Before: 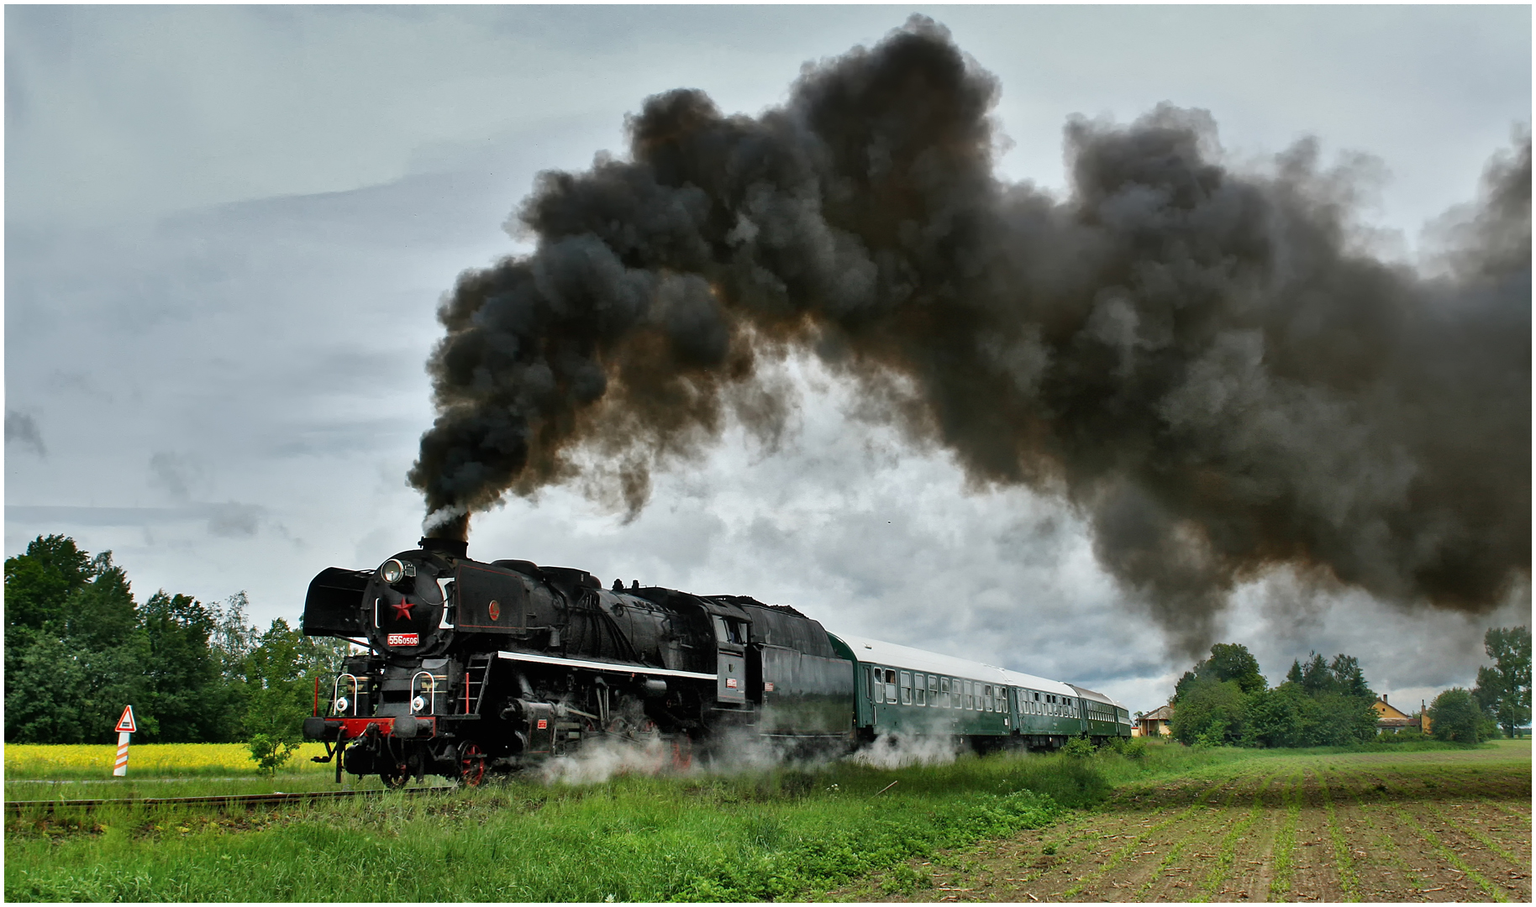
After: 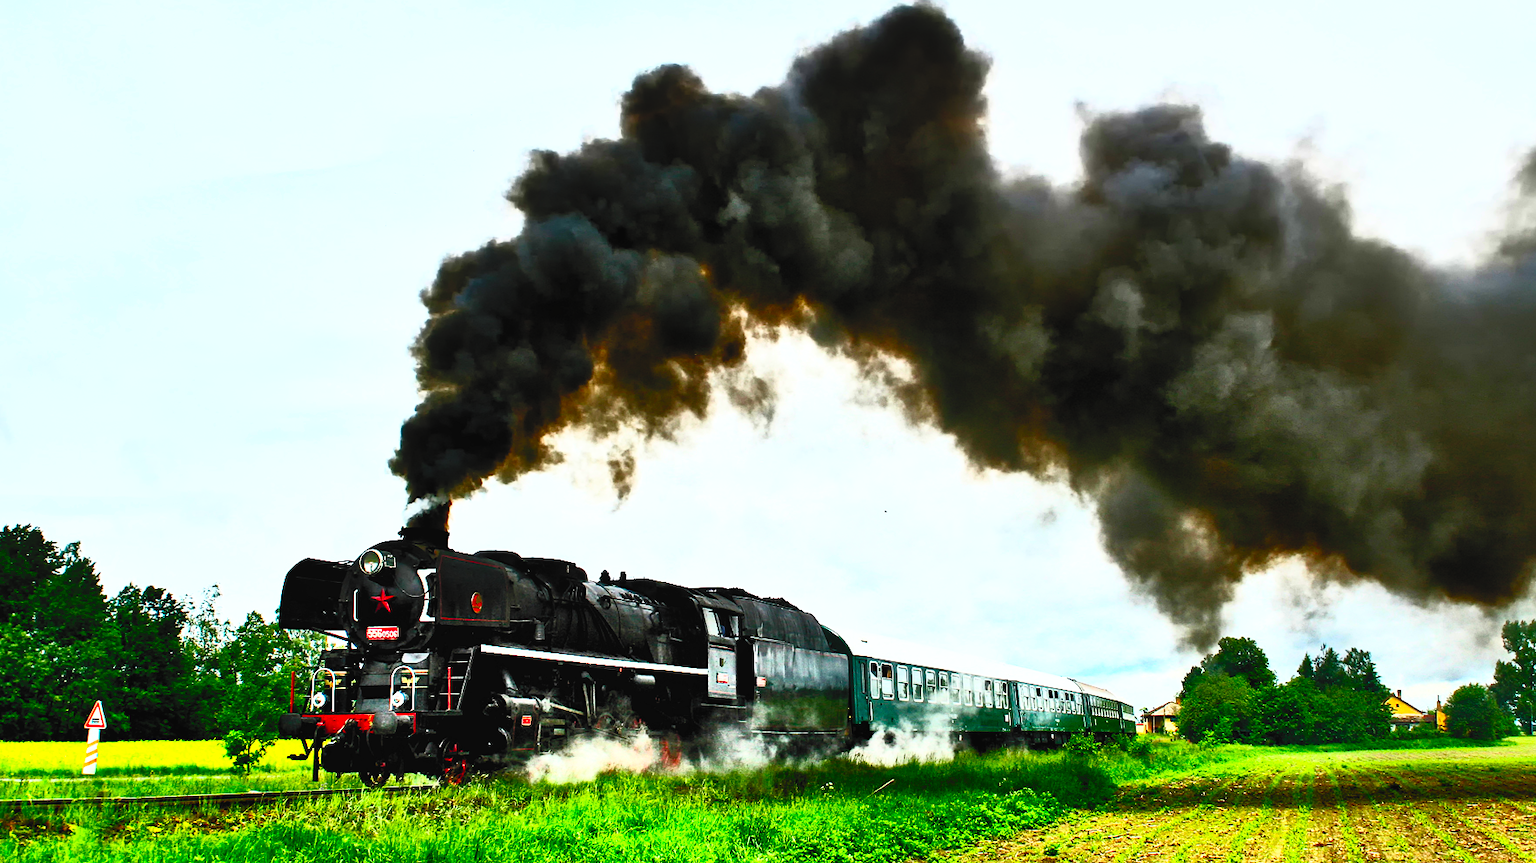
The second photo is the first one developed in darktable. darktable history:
local contrast: mode bilateral grid, contrast 20, coarseness 49, detail 120%, midtone range 0.2
crop: left 2.215%, top 3.188%, right 1.149%, bottom 4.862%
filmic rgb: black relative exposure -7.49 EV, white relative exposure 5 EV, threshold 5.94 EV, hardness 3.31, contrast 1.297, preserve chrominance no, color science v5 (2021), iterations of high-quality reconstruction 0, enable highlight reconstruction true
contrast brightness saturation: contrast 0.994, brightness 0.988, saturation 0.995
